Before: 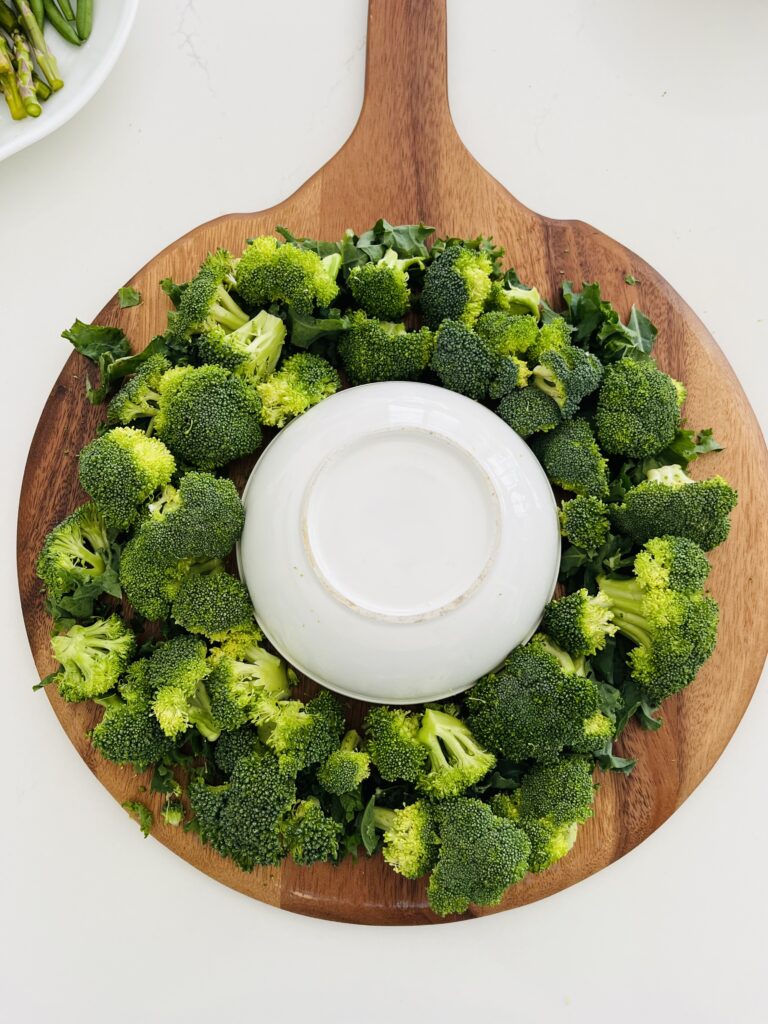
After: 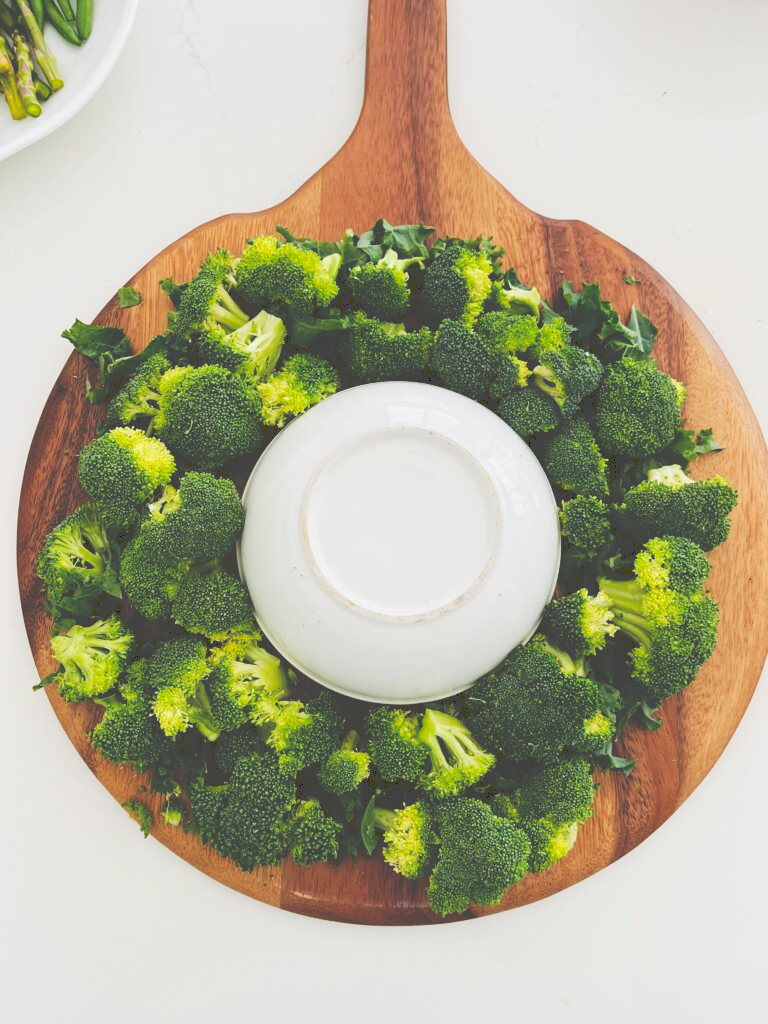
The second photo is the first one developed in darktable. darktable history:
tone curve: curves: ch0 [(0, 0) (0.003, 0.273) (0.011, 0.276) (0.025, 0.276) (0.044, 0.28) (0.069, 0.283) (0.1, 0.288) (0.136, 0.293) (0.177, 0.302) (0.224, 0.321) (0.277, 0.349) (0.335, 0.393) (0.399, 0.448) (0.468, 0.51) (0.543, 0.589) (0.623, 0.677) (0.709, 0.761) (0.801, 0.839) (0.898, 0.909) (1, 1)], preserve colors none
